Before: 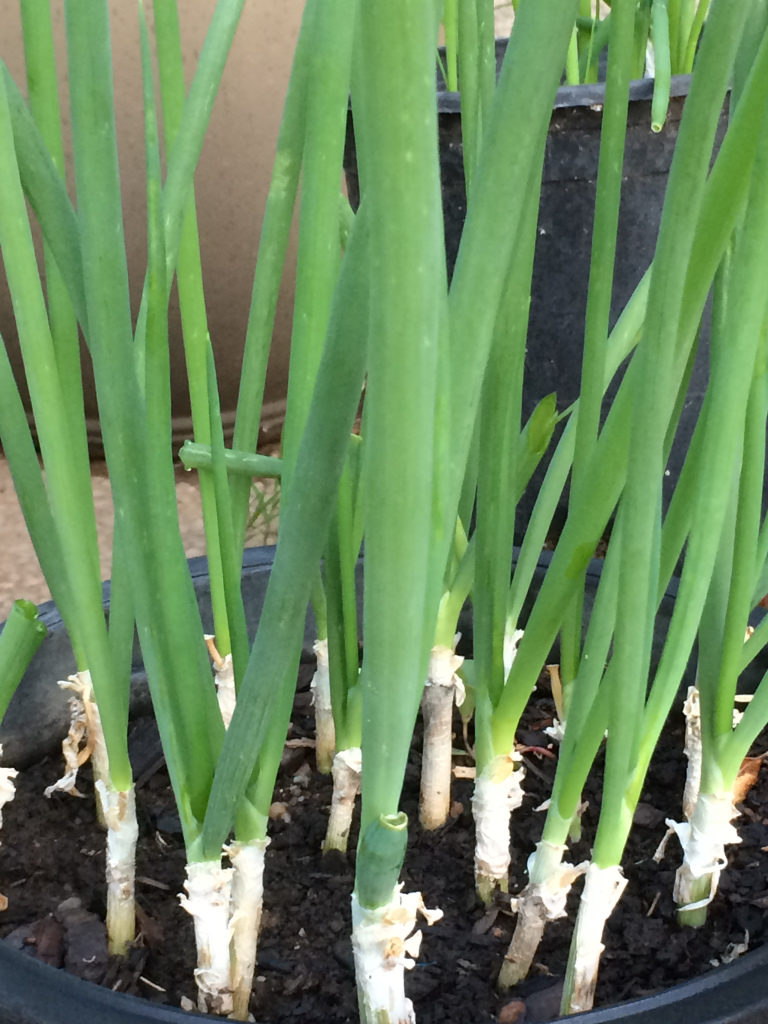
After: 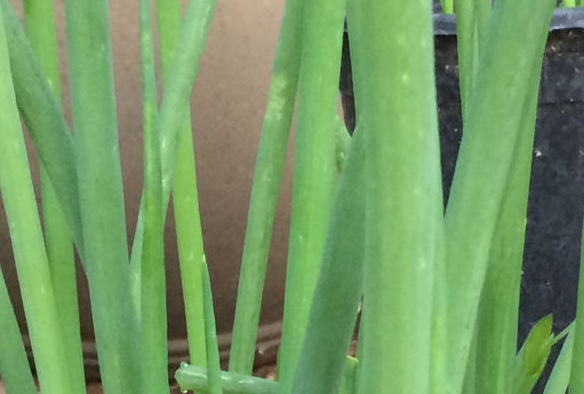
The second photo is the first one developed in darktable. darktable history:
exposure: exposure 0.203 EV, compensate highlight preservation false
crop: left 0.58%, top 7.651%, right 23.32%, bottom 53.829%
local contrast: detail 109%
